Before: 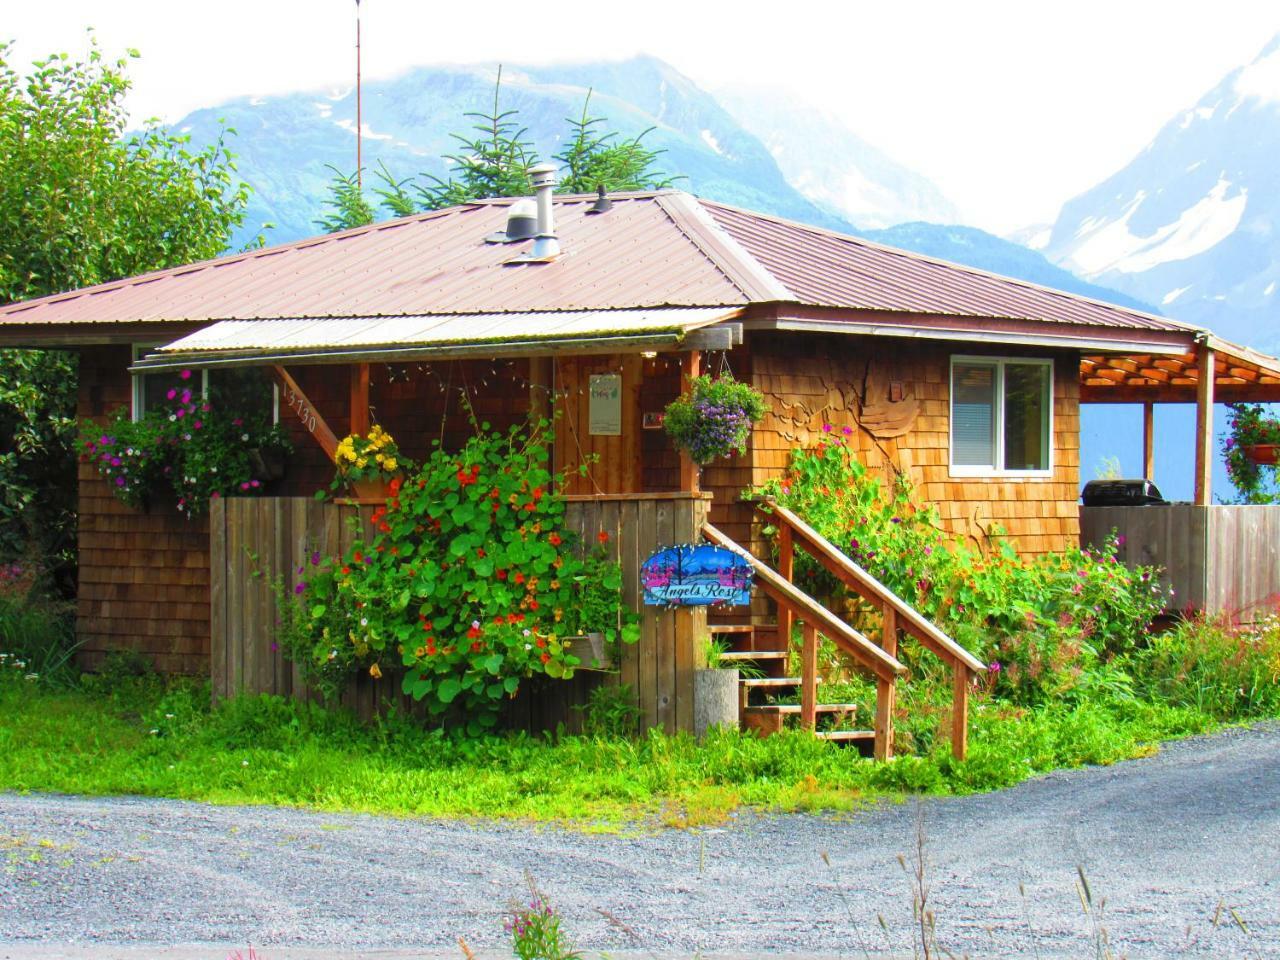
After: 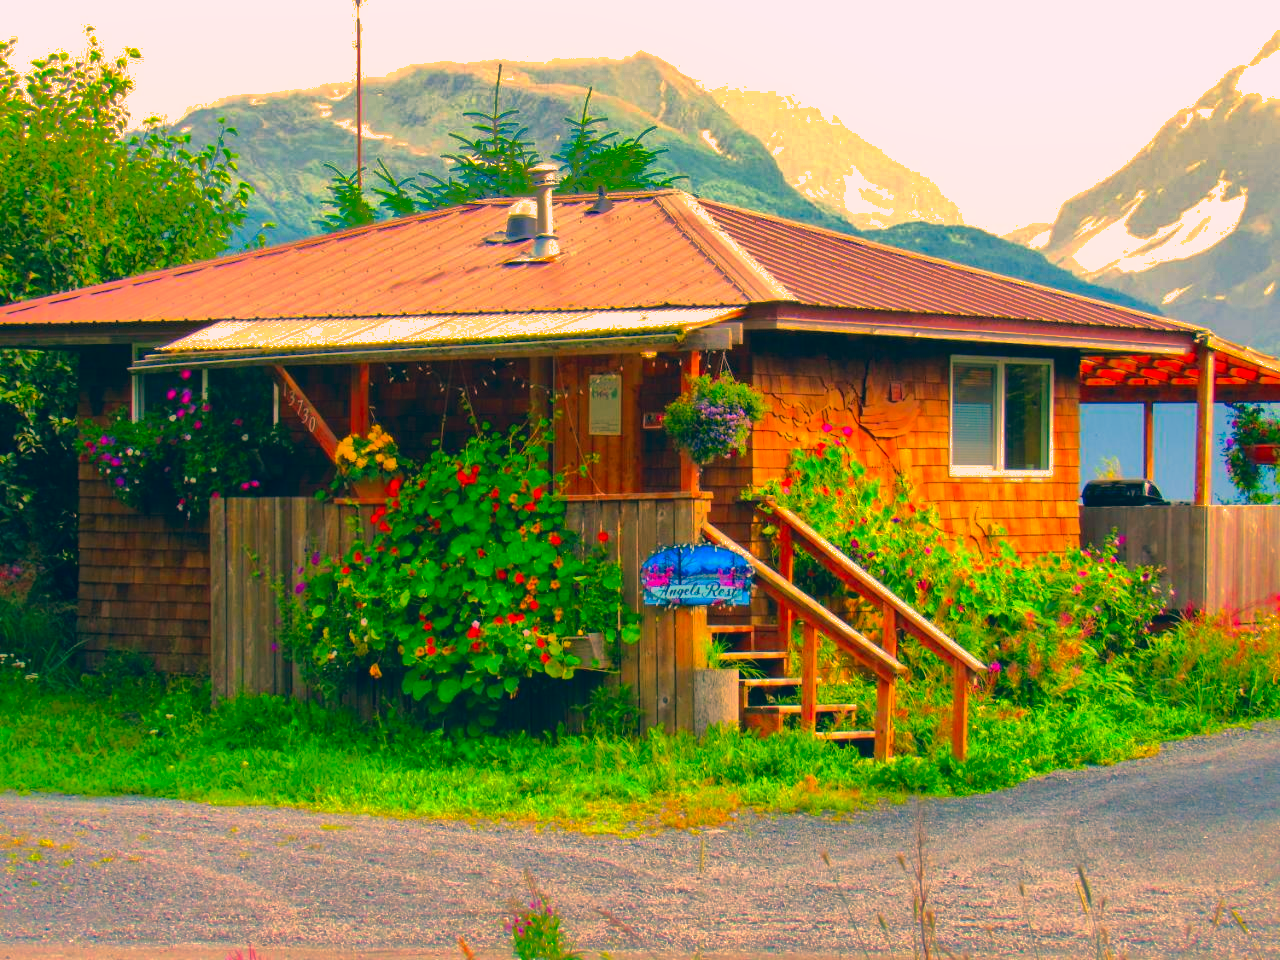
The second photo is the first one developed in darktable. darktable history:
color correction: highlights a* 17.03, highlights b* 0.205, shadows a* -15.38, shadows b* -14.56, saturation 1.5
shadows and highlights: shadows -19.91, highlights -73.15
white balance: red 1.123, blue 0.83
